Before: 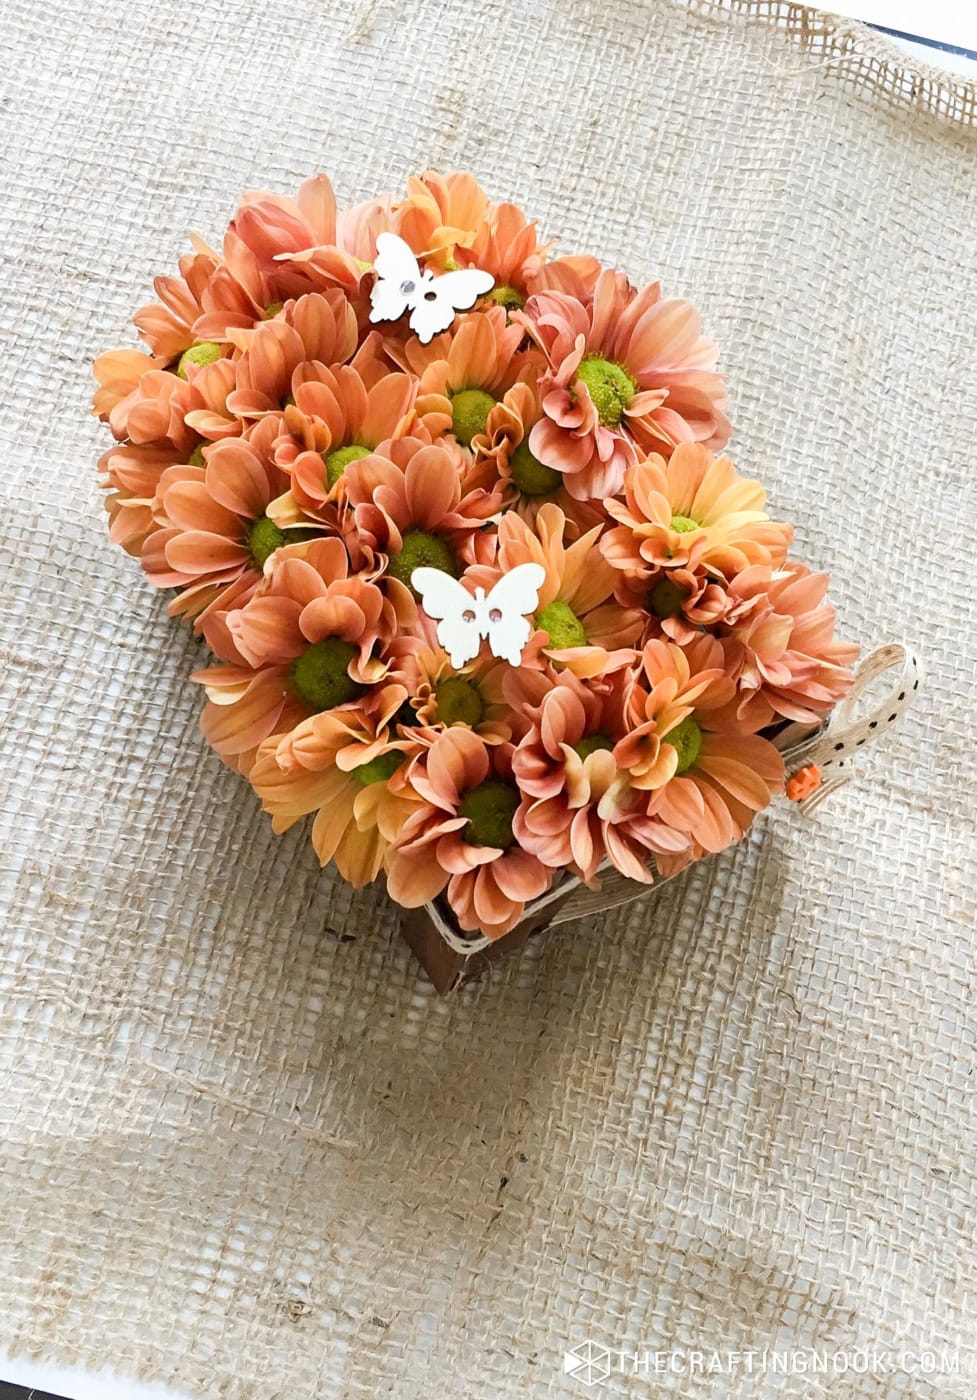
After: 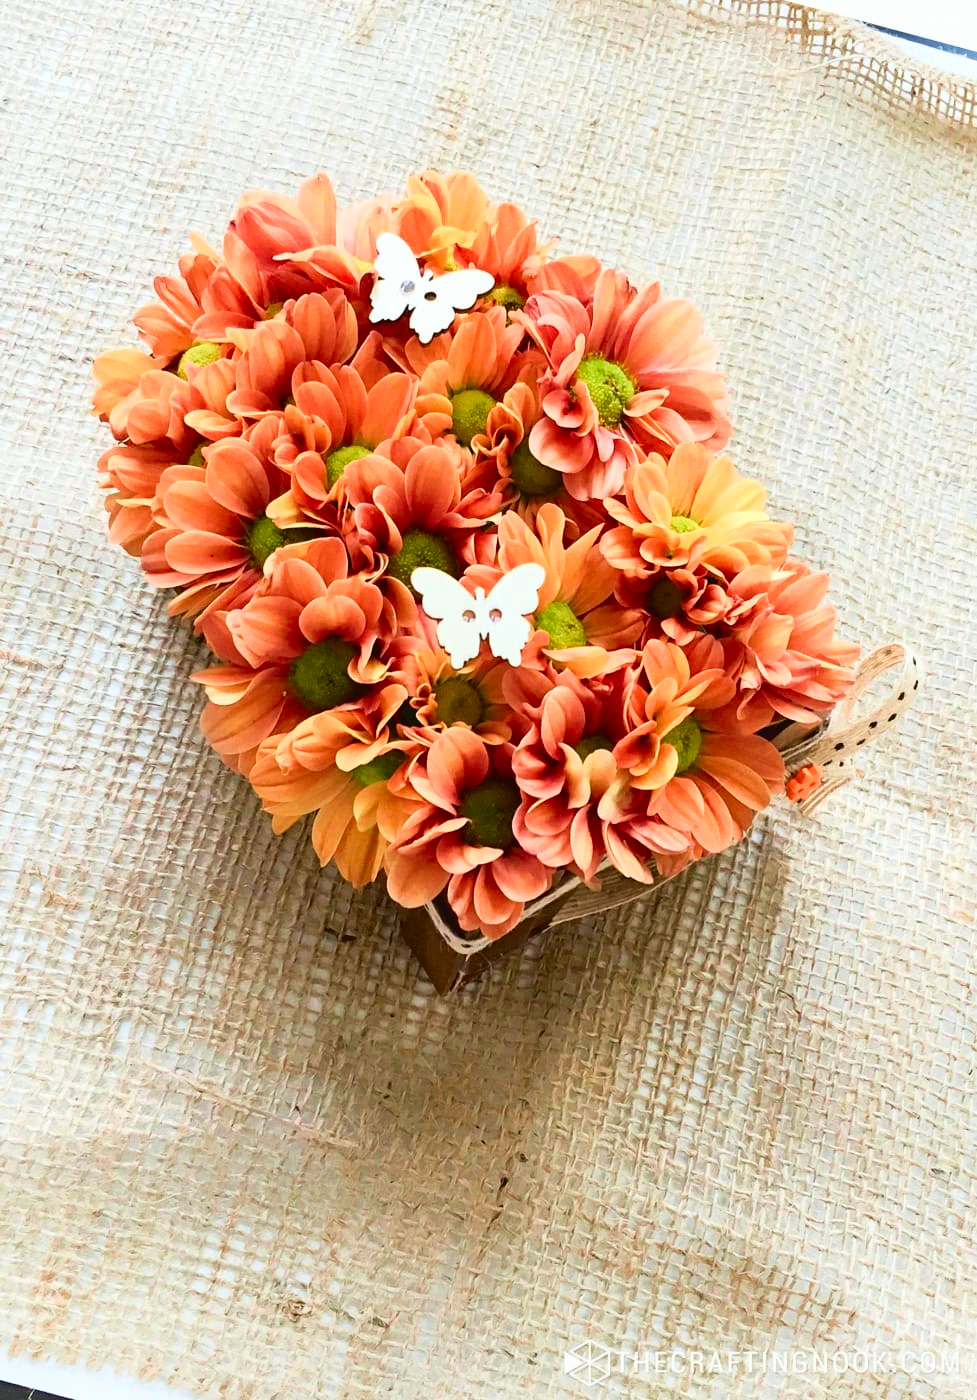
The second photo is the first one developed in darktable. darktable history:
tone curve: curves: ch0 [(0.001, 0.034) (0.115, 0.093) (0.251, 0.232) (0.382, 0.397) (0.652, 0.719) (0.802, 0.876) (1, 0.998)]; ch1 [(0, 0) (0.384, 0.324) (0.472, 0.466) (0.504, 0.5) (0.517, 0.533) (0.547, 0.564) (0.582, 0.628) (0.657, 0.727) (1, 1)]; ch2 [(0, 0) (0.278, 0.232) (0.5, 0.5) (0.531, 0.552) (0.61, 0.653) (1, 1)], color space Lab, independent channels, preserve colors none
